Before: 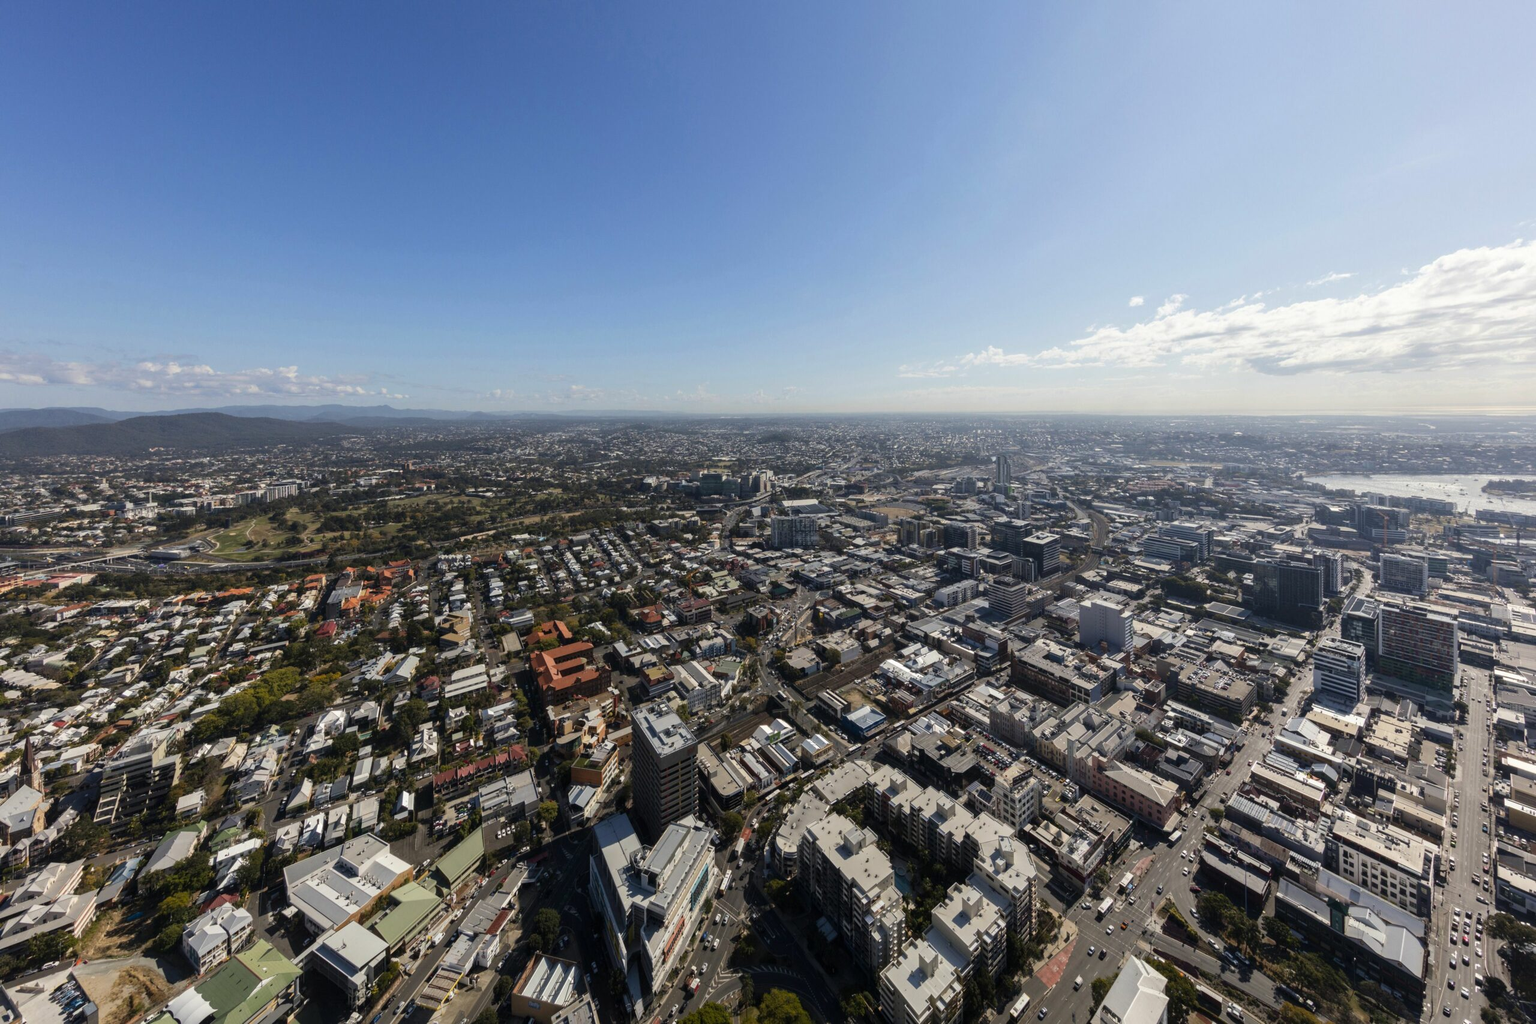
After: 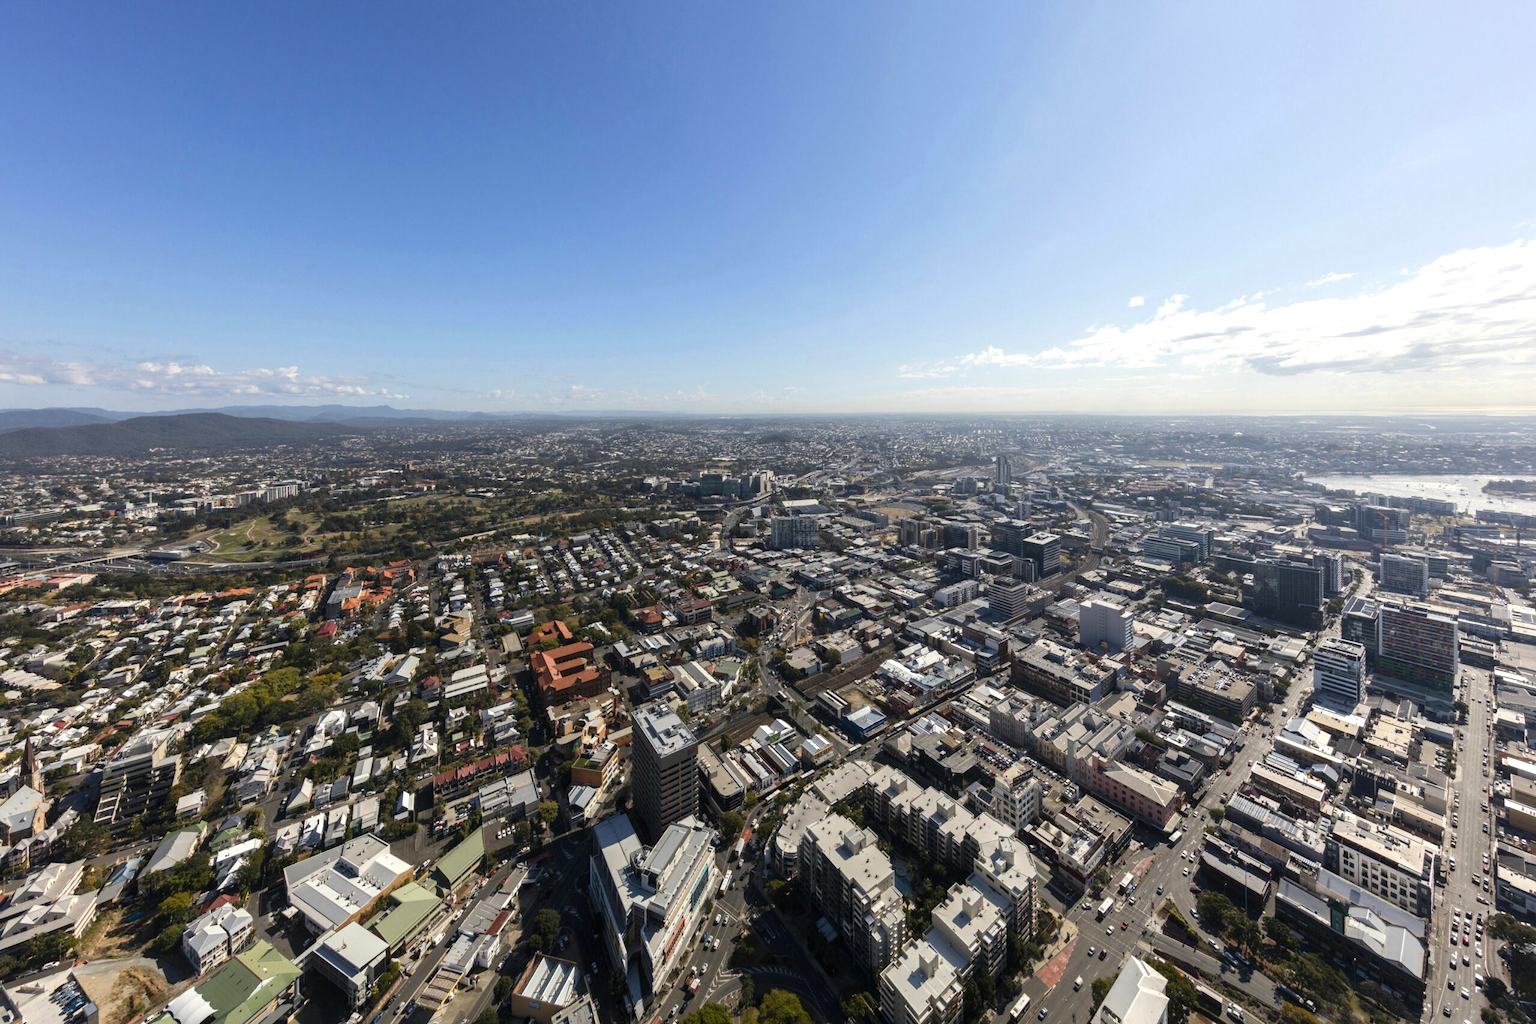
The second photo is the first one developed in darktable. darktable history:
exposure: exposure 0.34 EV, compensate highlight preservation false
tone equalizer: on, module defaults
